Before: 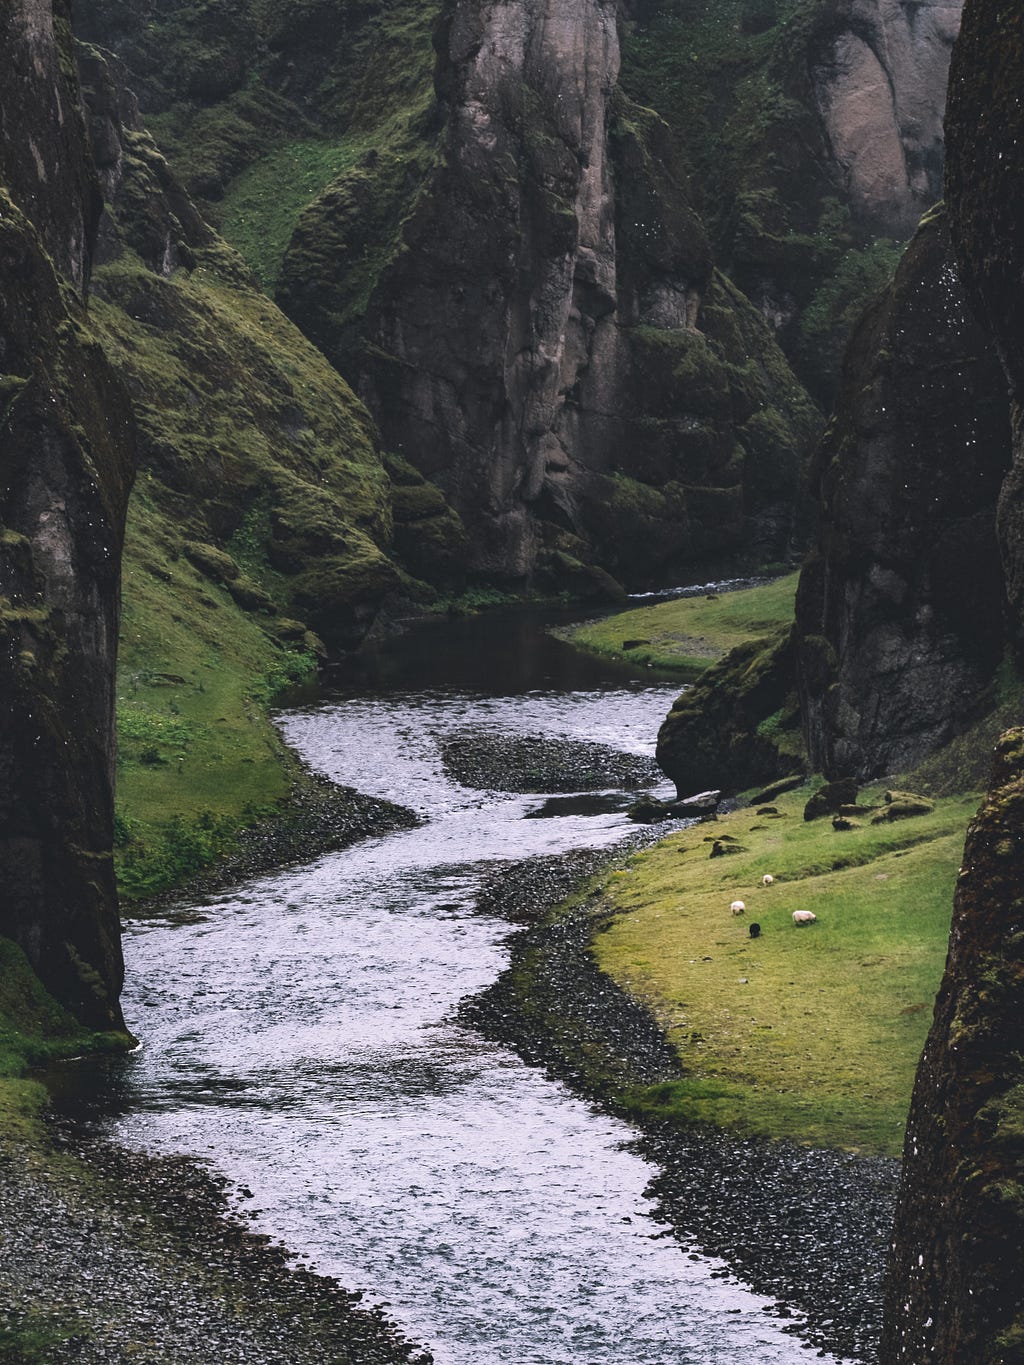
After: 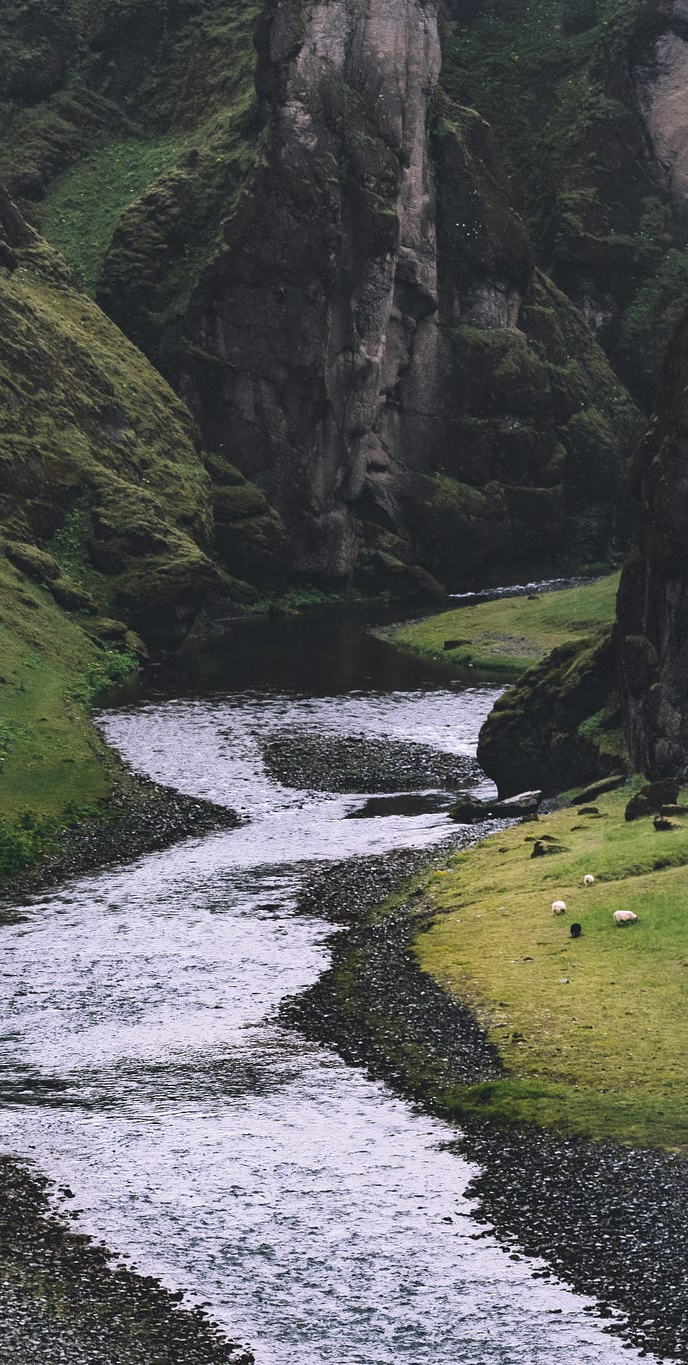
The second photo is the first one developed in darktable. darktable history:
crop and rotate: left 17.523%, right 15.244%
